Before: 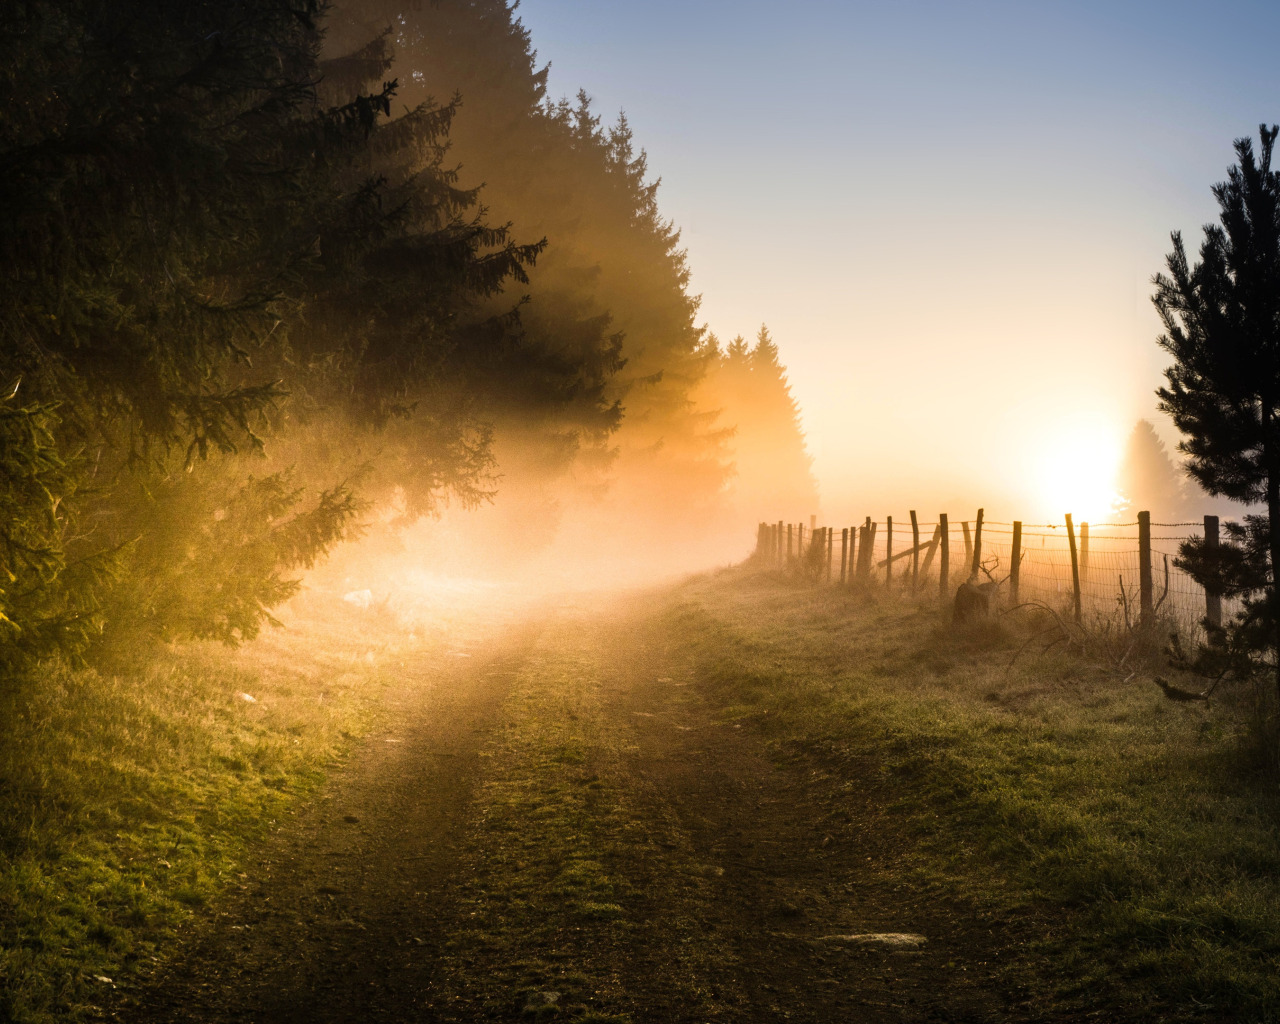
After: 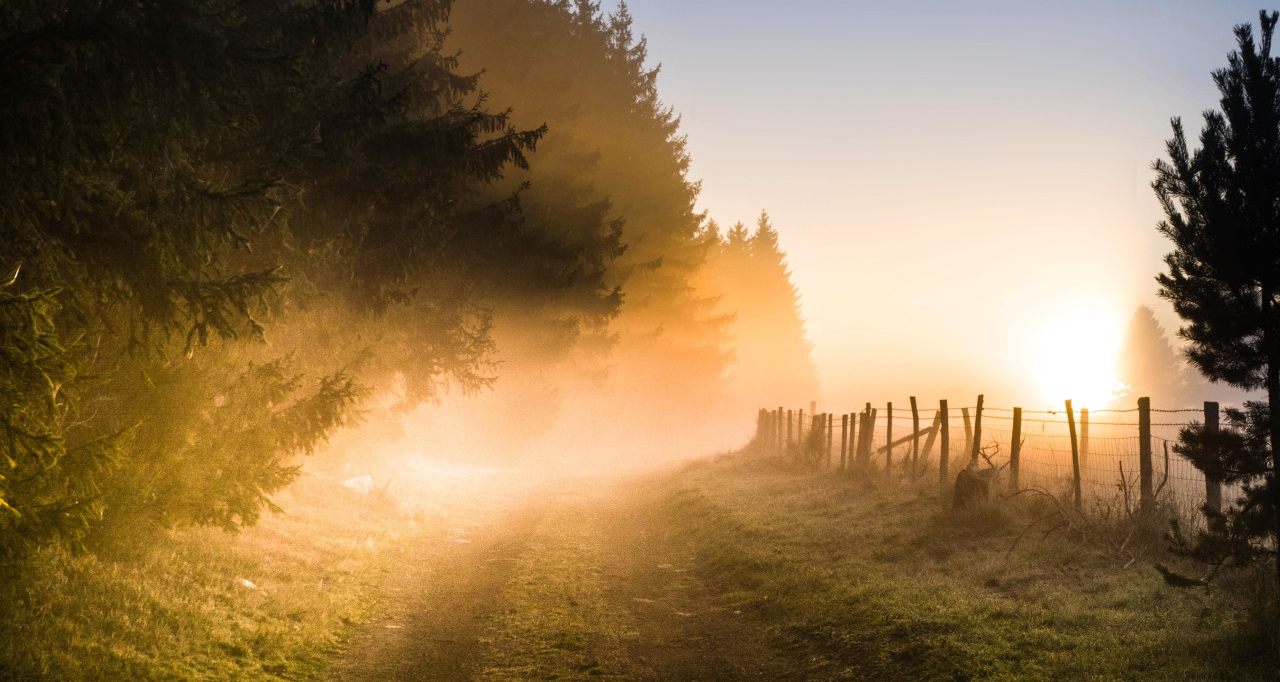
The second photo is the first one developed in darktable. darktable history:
crop: top 11.166%, bottom 22.168%
white balance: red 1.004, blue 1.024
